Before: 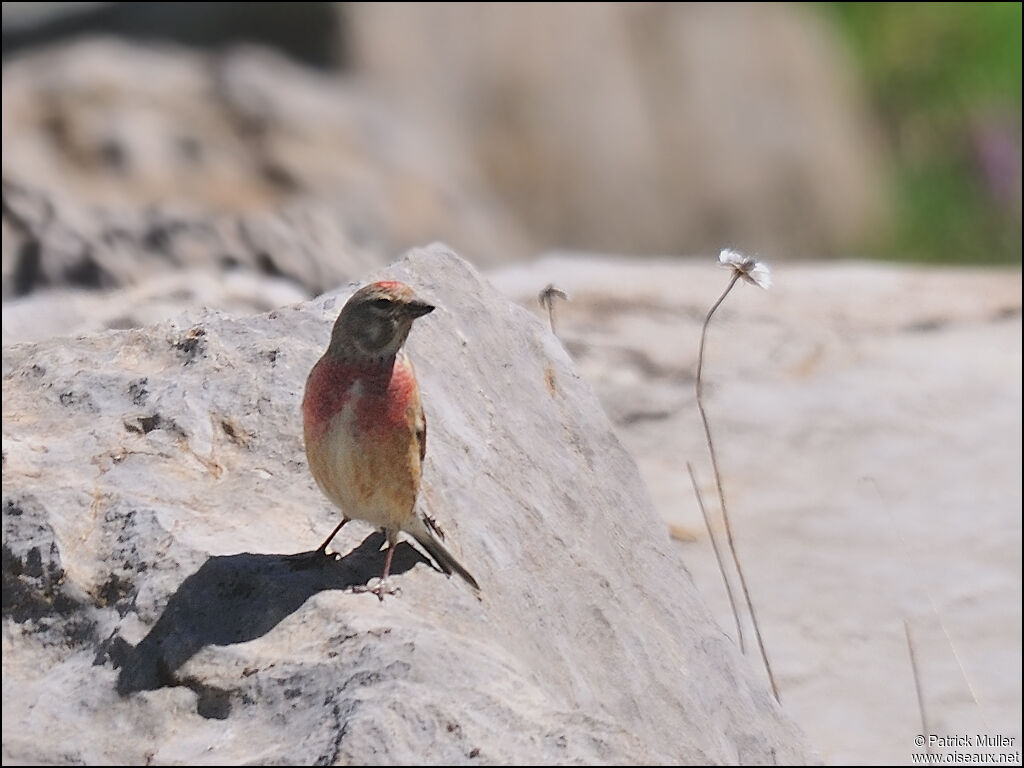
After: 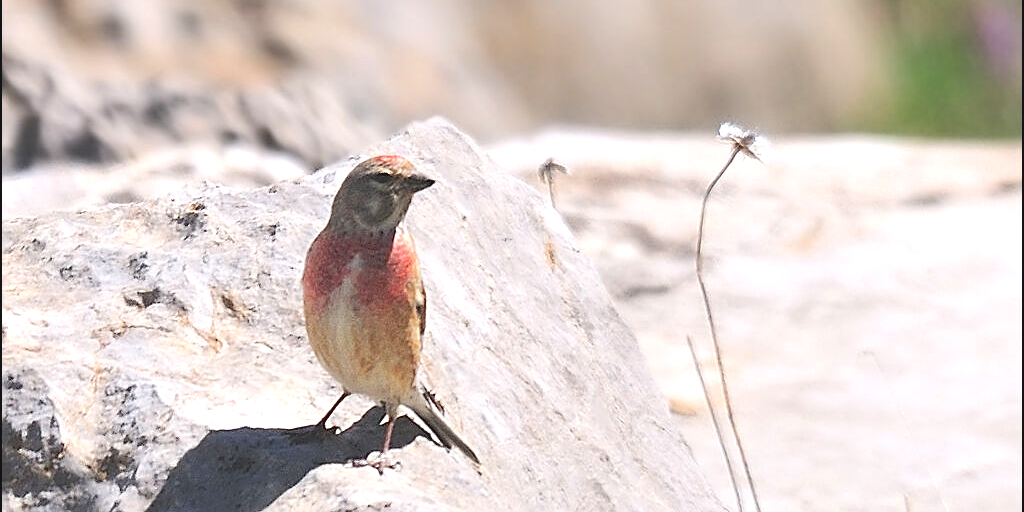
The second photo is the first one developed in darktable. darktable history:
contrast brightness saturation: contrast -0.112
crop: top 16.528%, bottom 16.782%
exposure: black level correction 0, exposure 0.953 EV, compensate exposure bias true, compensate highlight preservation false
tone equalizer: on, module defaults
sharpen: on, module defaults
